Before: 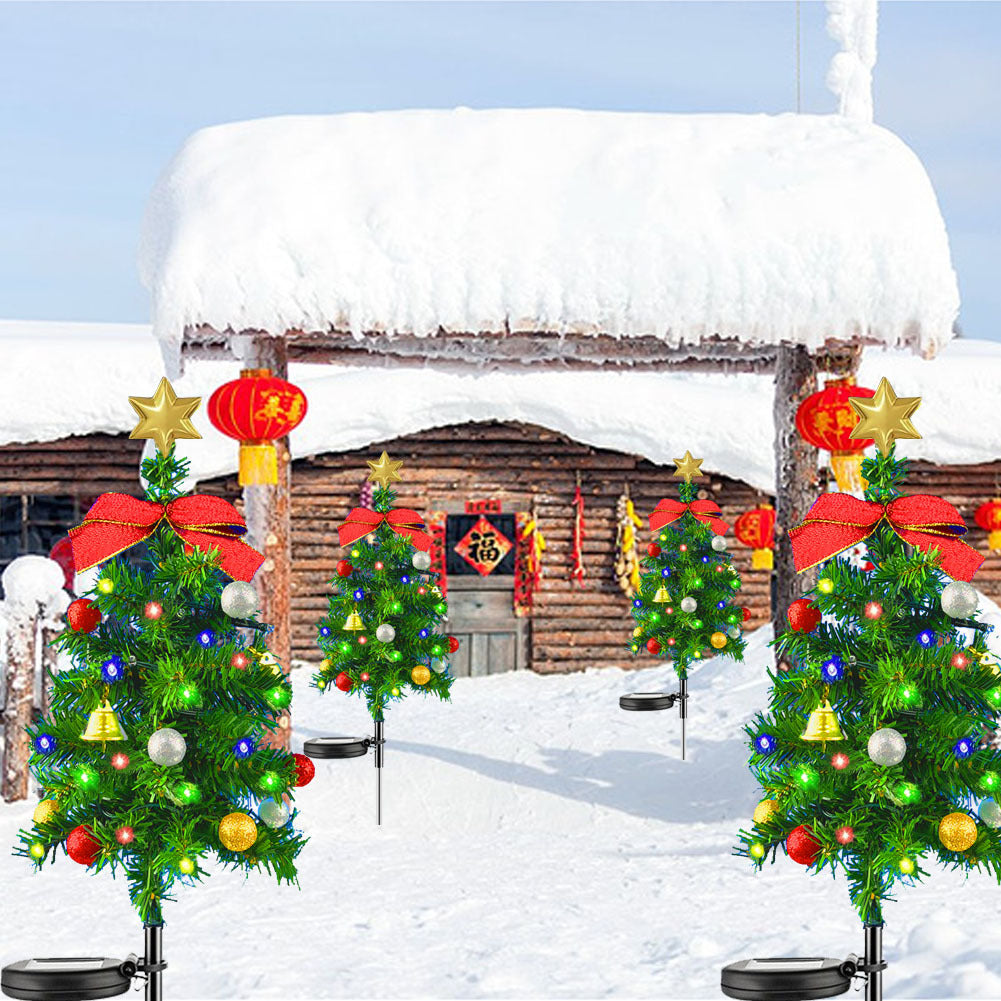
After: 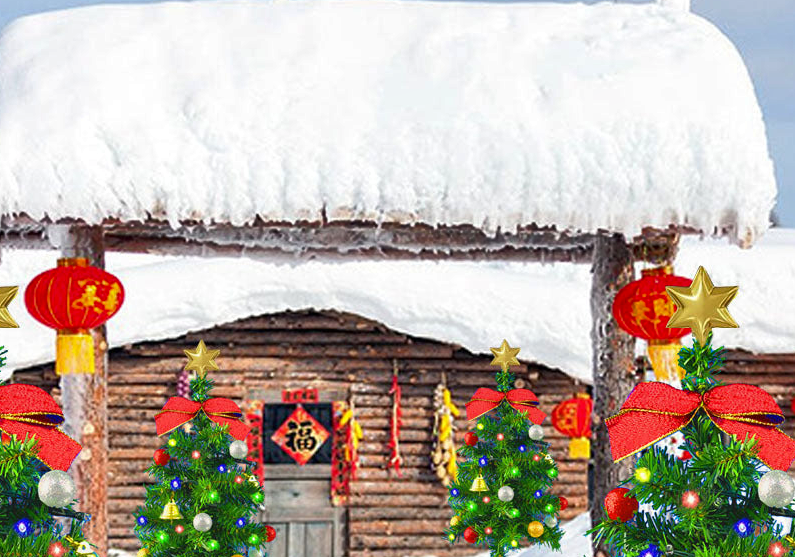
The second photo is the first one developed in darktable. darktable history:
crop: left 18.38%, top 11.092%, right 2.134%, bottom 33.217%
shadows and highlights: shadows 22.7, highlights -48.71, soften with gaussian
